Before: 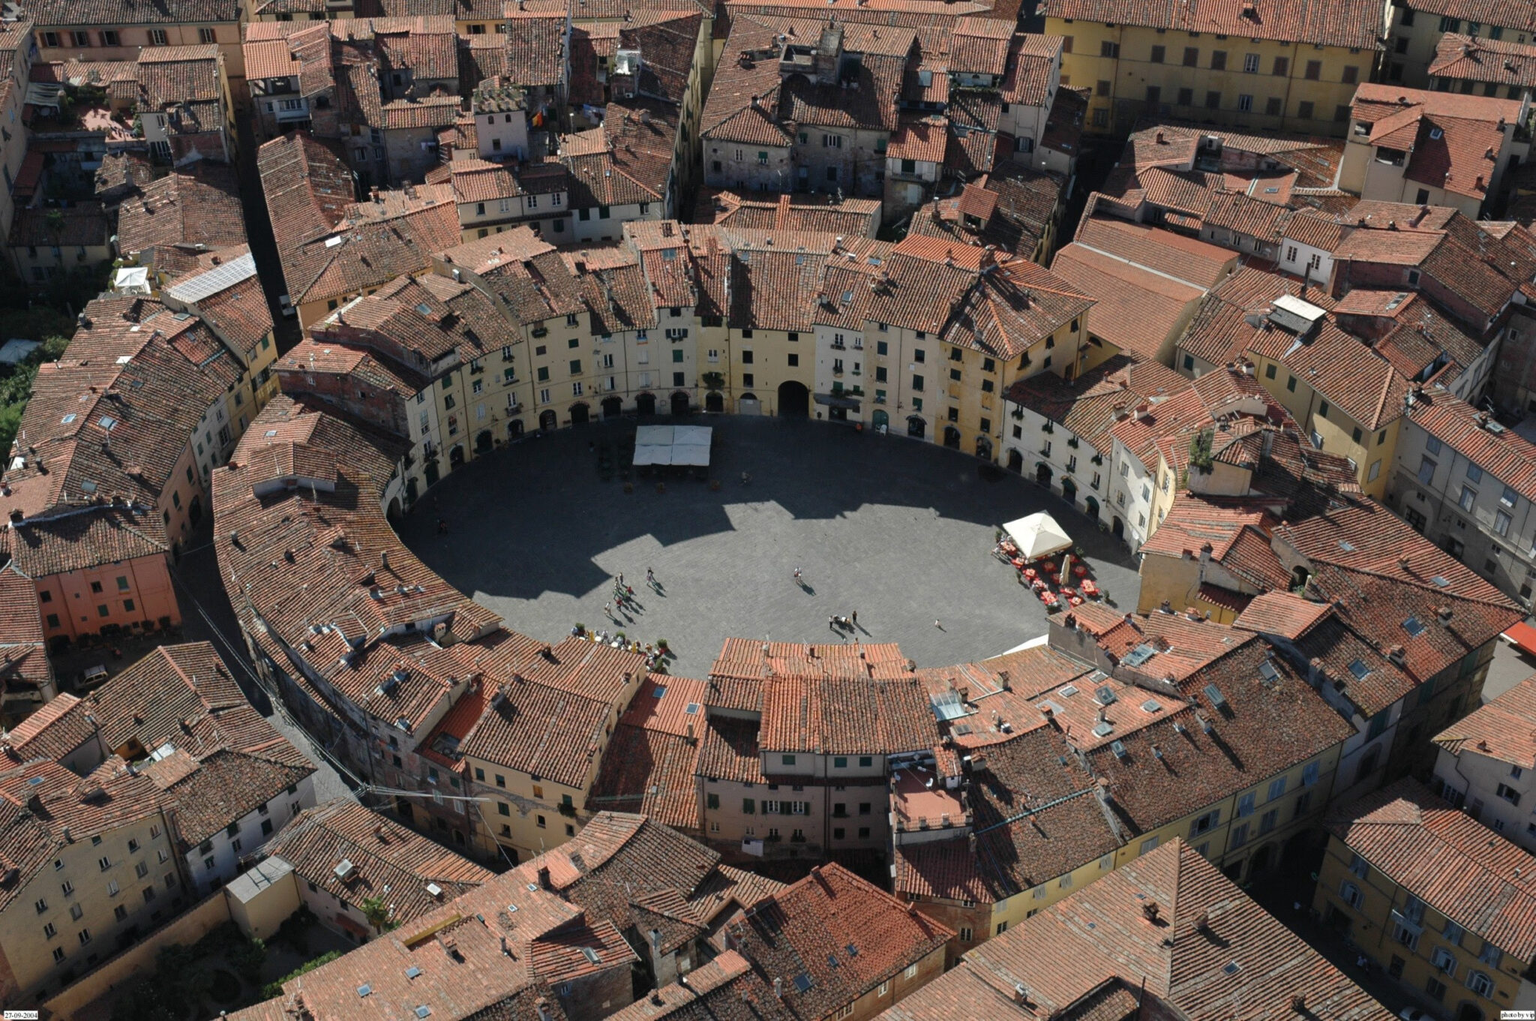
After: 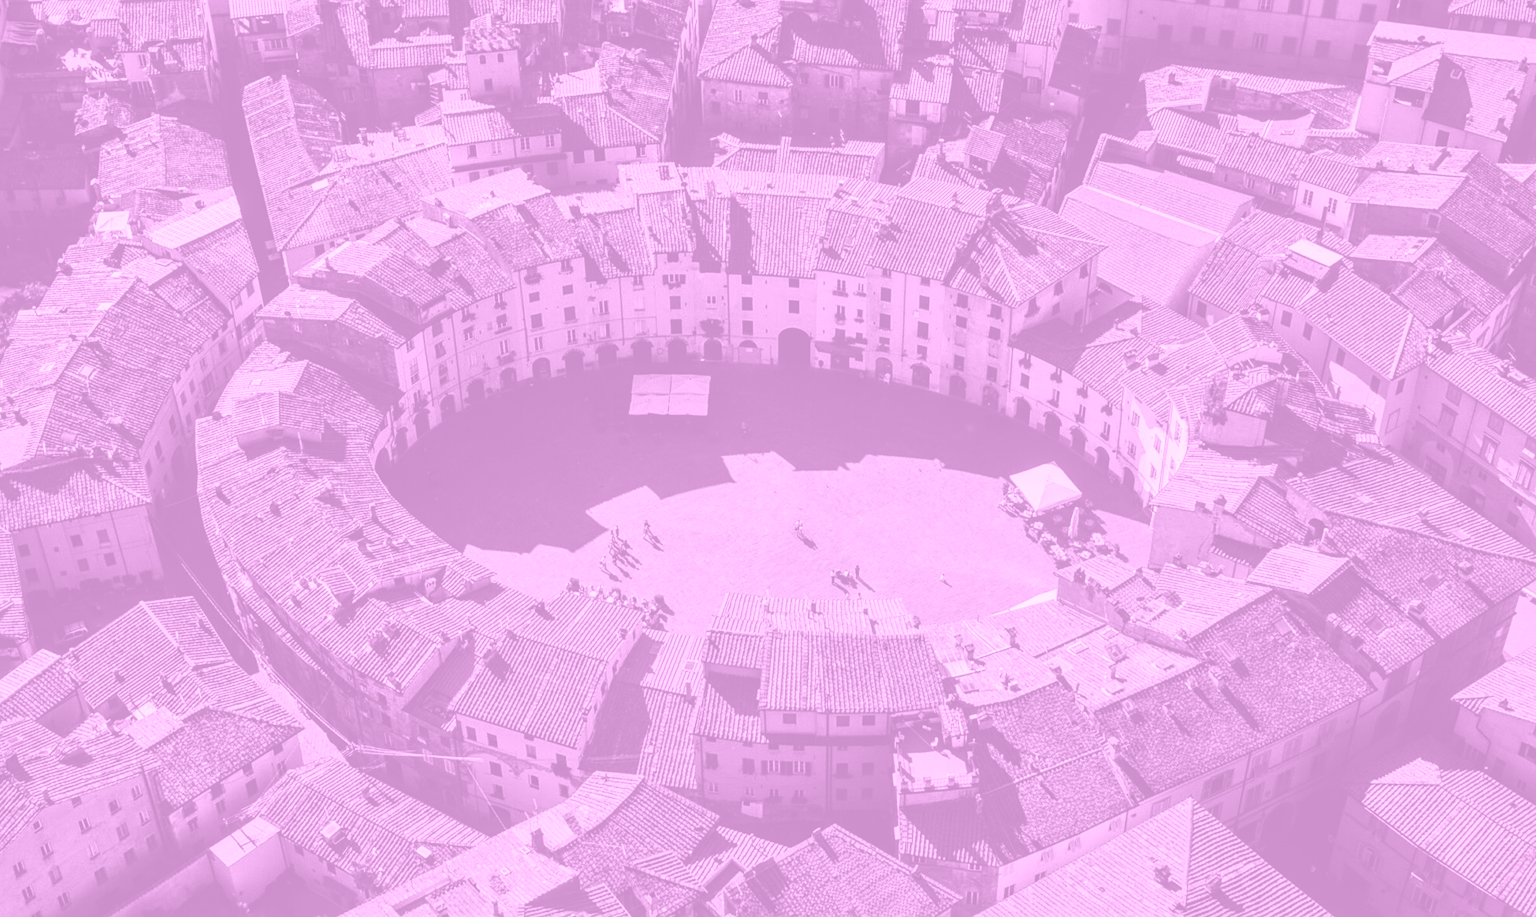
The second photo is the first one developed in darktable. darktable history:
sharpen: amount 0.2
local contrast: highlights 61%, detail 143%, midtone range 0.428
shadows and highlights: low approximation 0.01, soften with gaussian
colorize: hue 331.2°, saturation 75%, source mix 30.28%, lightness 70.52%, version 1
contrast brightness saturation: contrast 0.19, brightness -0.24, saturation 0.11
crop: left 1.507%, top 6.147%, right 1.379%, bottom 6.637%
exposure: exposure 0.15 EV, compensate highlight preservation false
